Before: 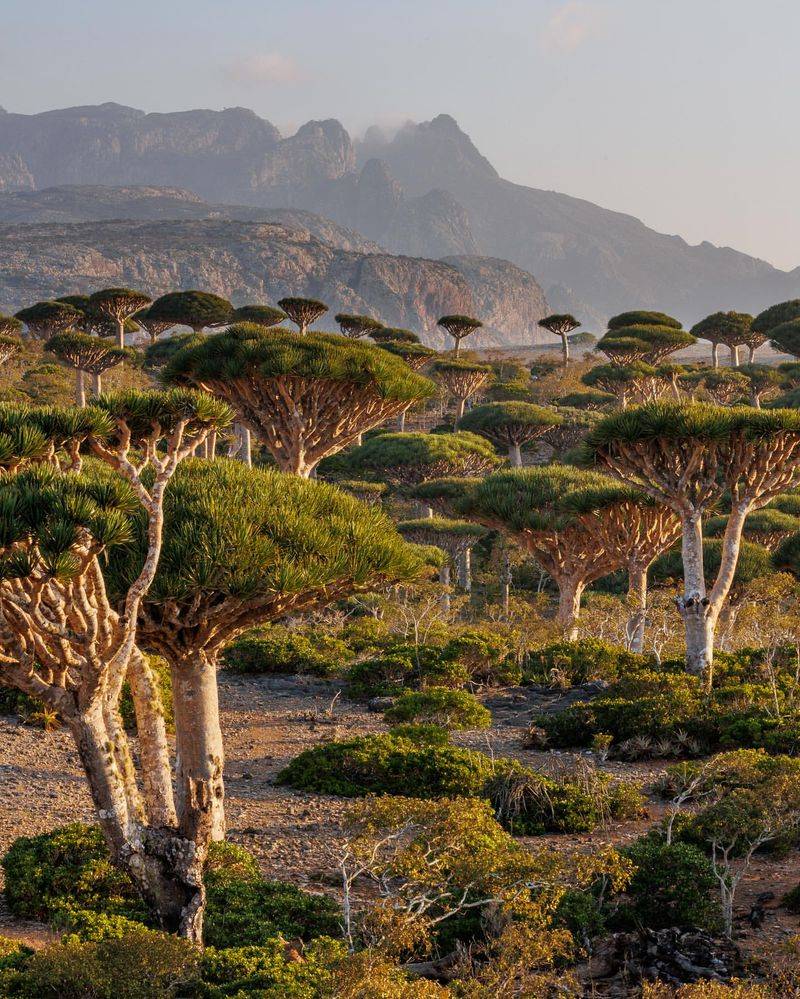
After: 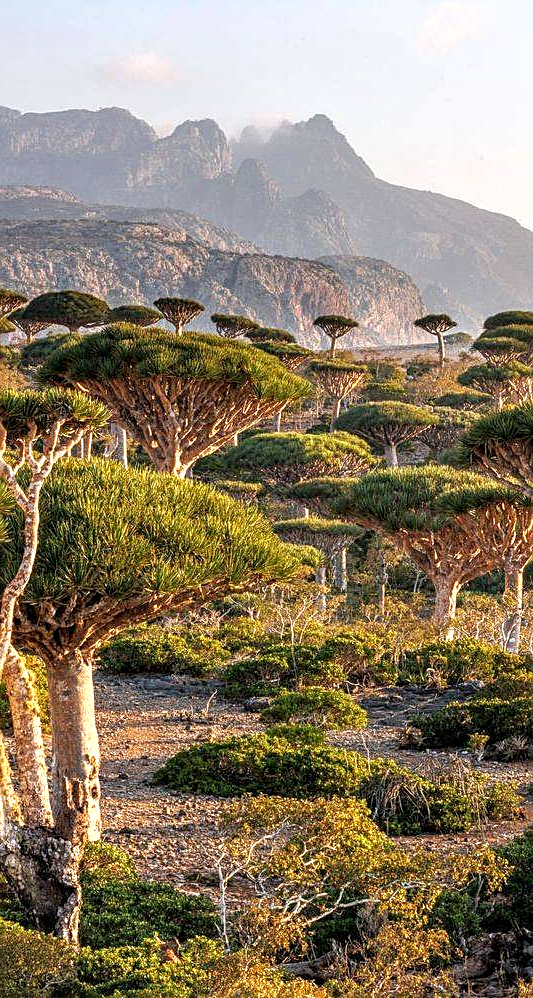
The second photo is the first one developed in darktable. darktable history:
crop and rotate: left 15.506%, right 17.807%
exposure: exposure 0.745 EV, compensate highlight preservation false
local contrast: detail 130%
sharpen: on, module defaults
